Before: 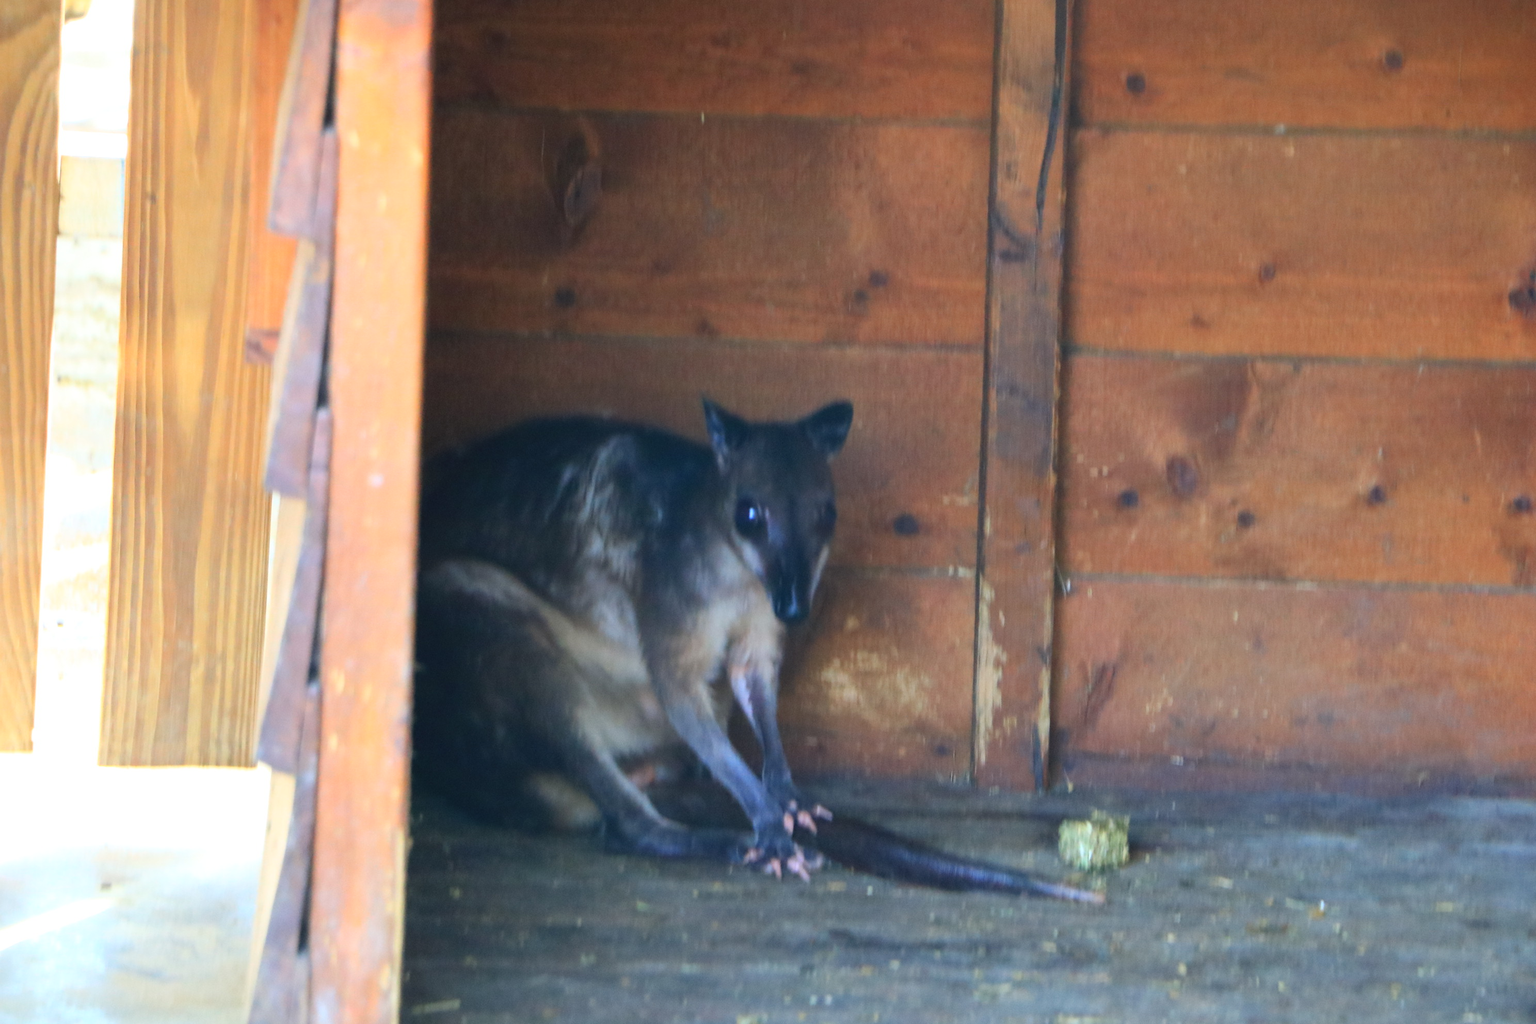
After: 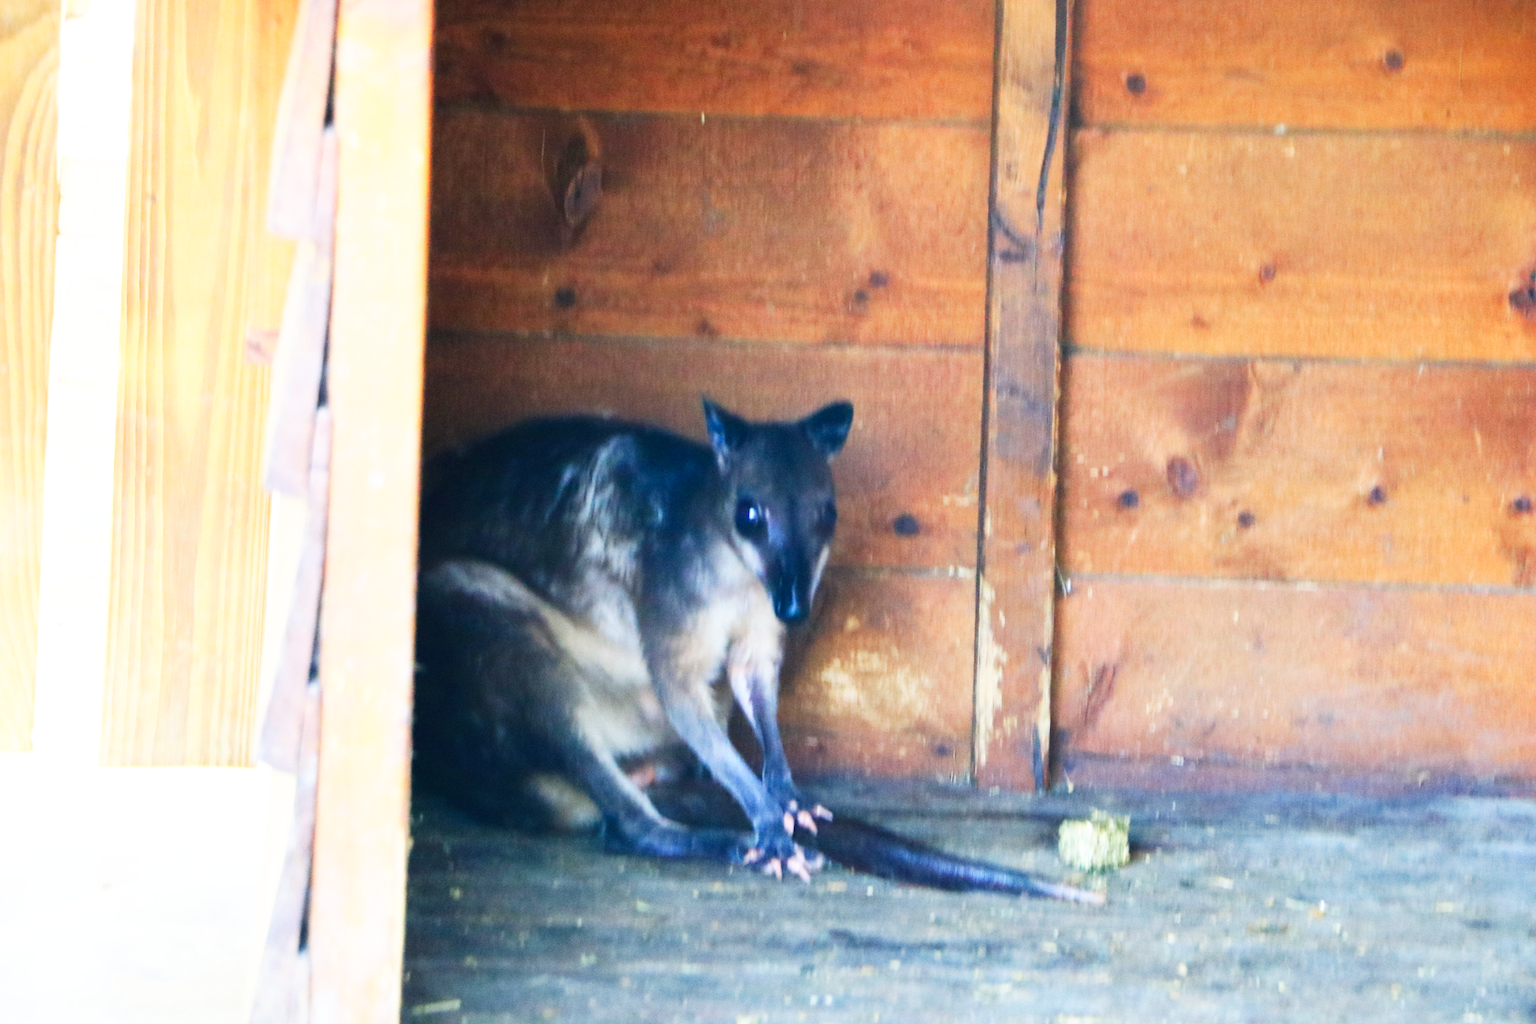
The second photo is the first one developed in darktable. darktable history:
exposure: compensate highlight preservation false
base curve: curves: ch0 [(0, 0) (0.007, 0.004) (0.027, 0.03) (0.046, 0.07) (0.207, 0.54) (0.442, 0.872) (0.673, 0.972) (1, 1)], preserve colors none
